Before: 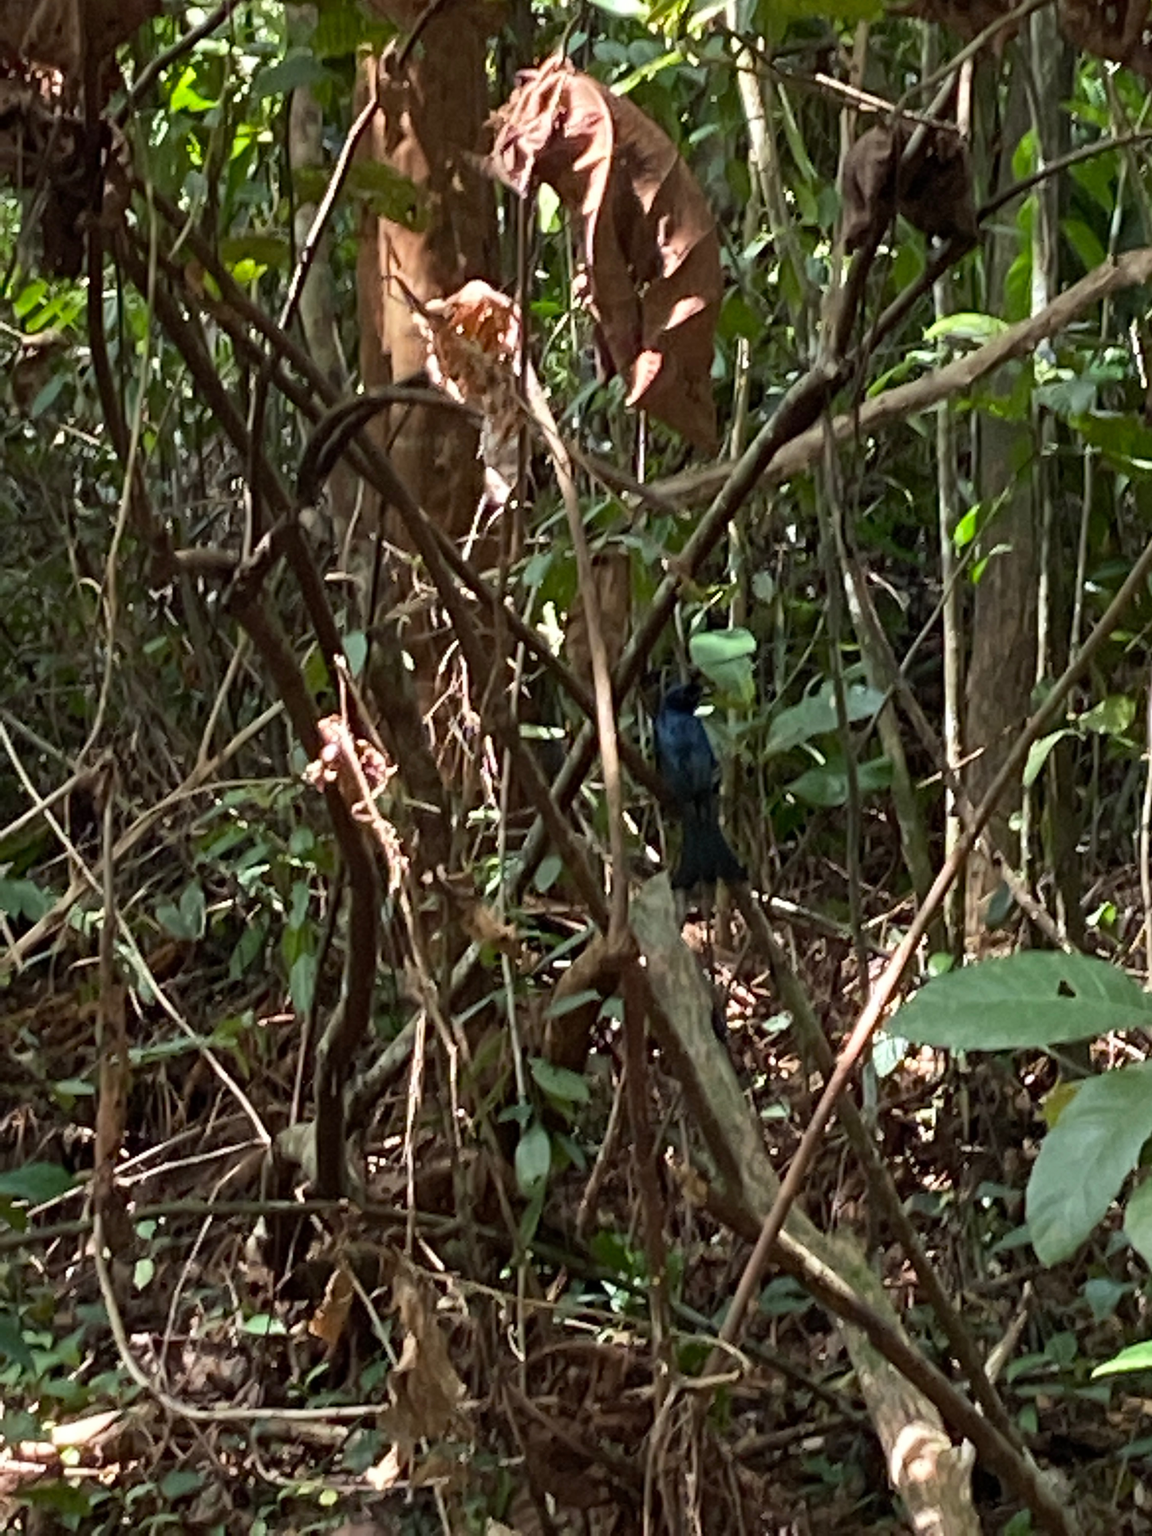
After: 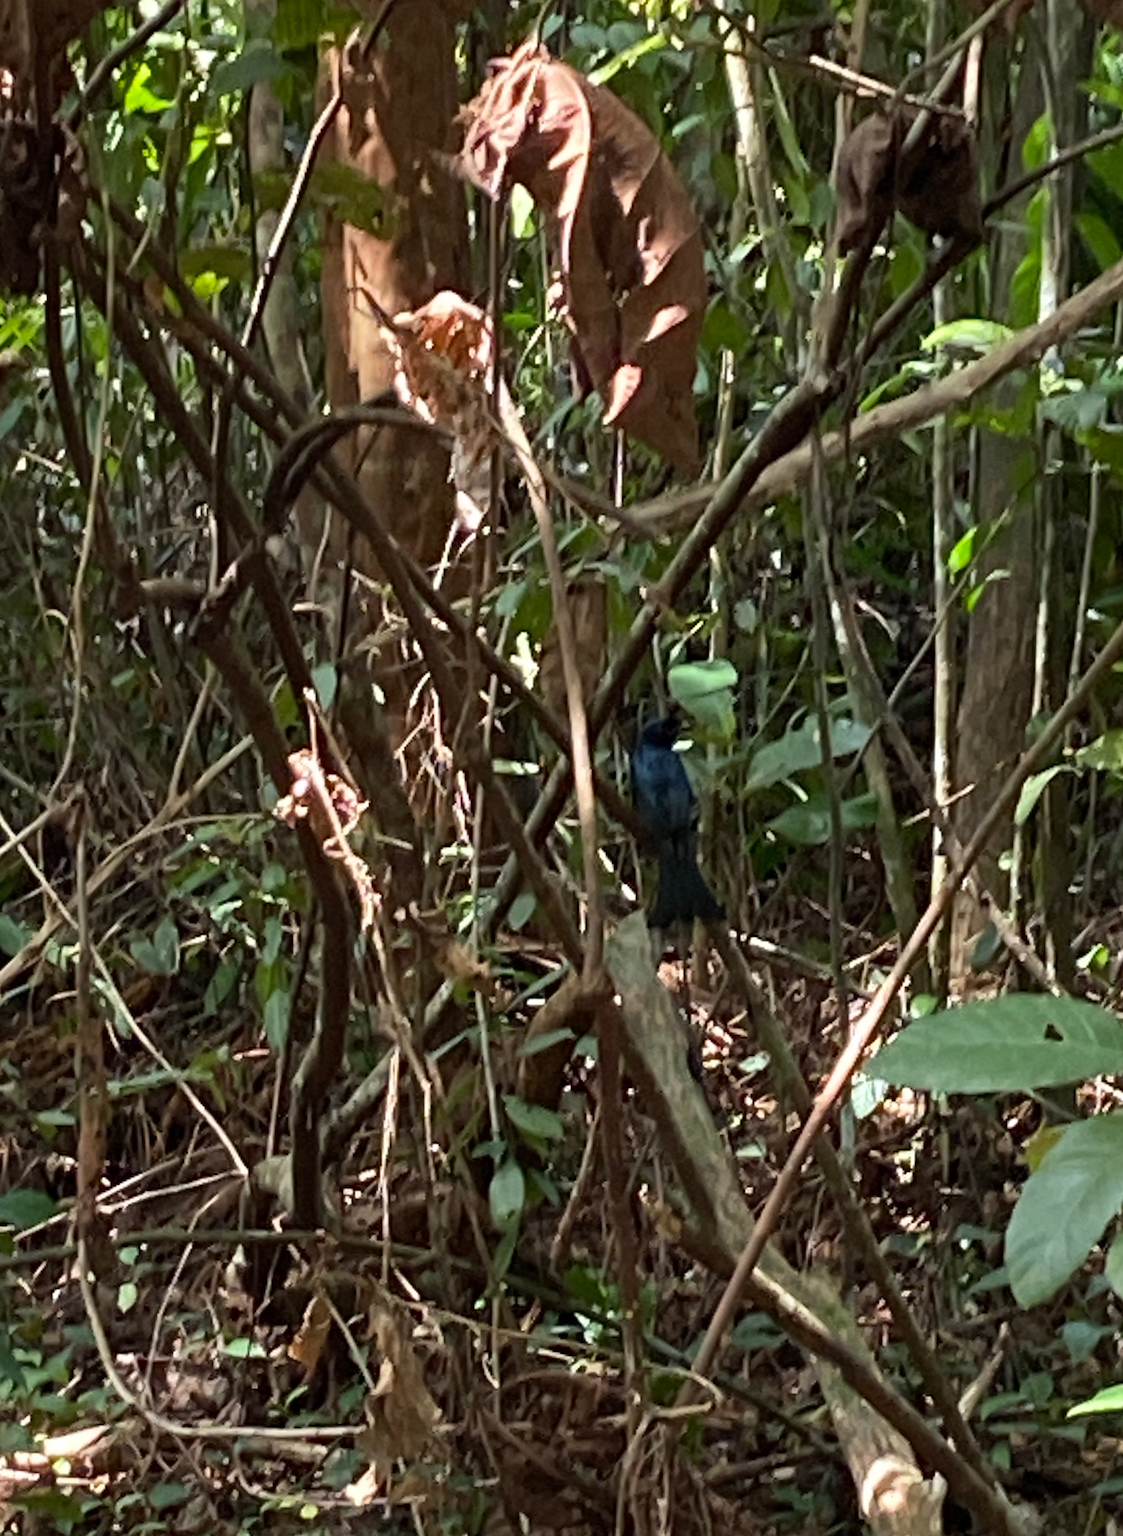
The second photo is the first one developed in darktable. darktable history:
rotate and perspective: rotation 0.074°, lens shift (vertical) 0.096, lens shift (horizontal) -0.041, crop left 0.043, crop right 0.952, crop top 0.024, crop bottom 0.979
crop and rotate: left 0.126%
